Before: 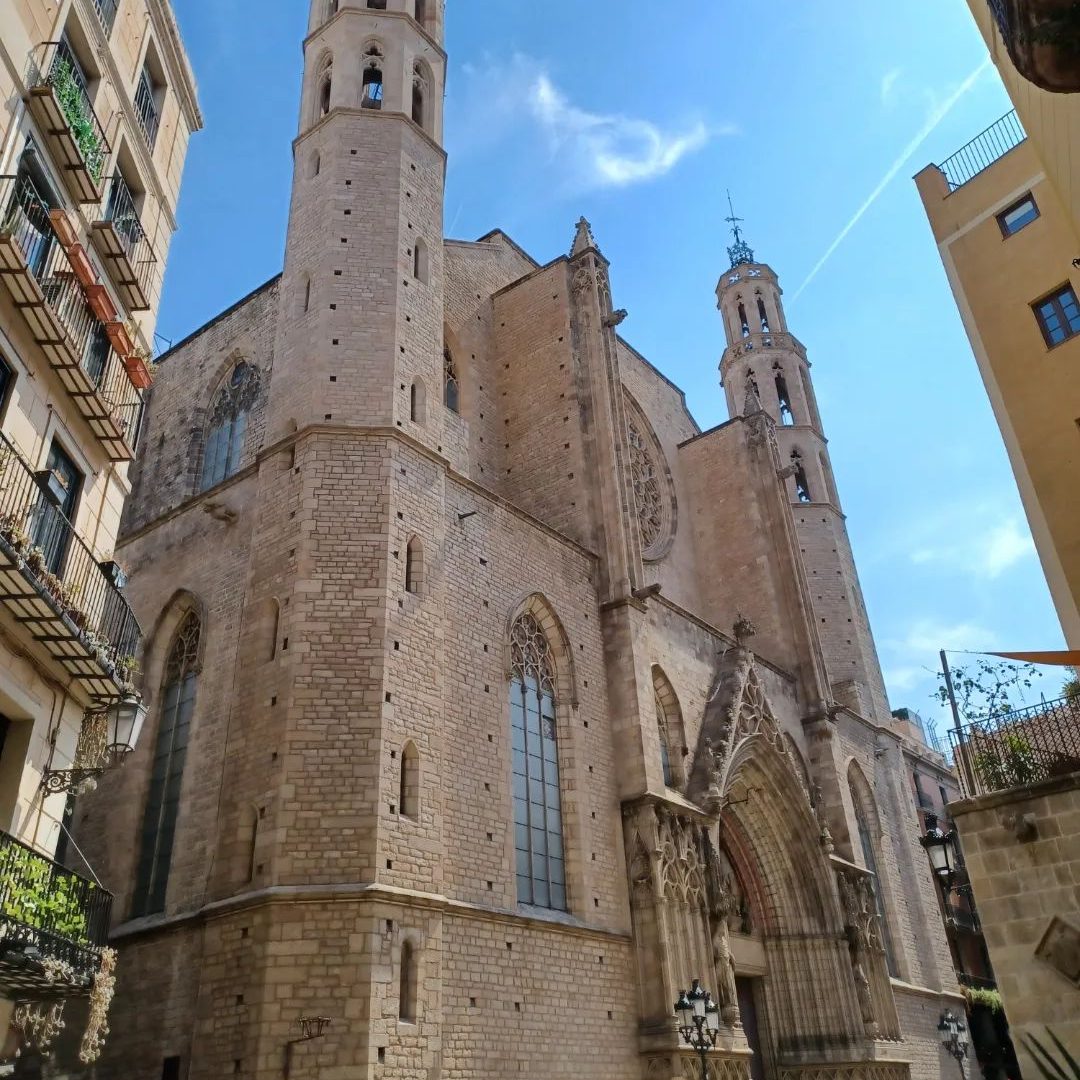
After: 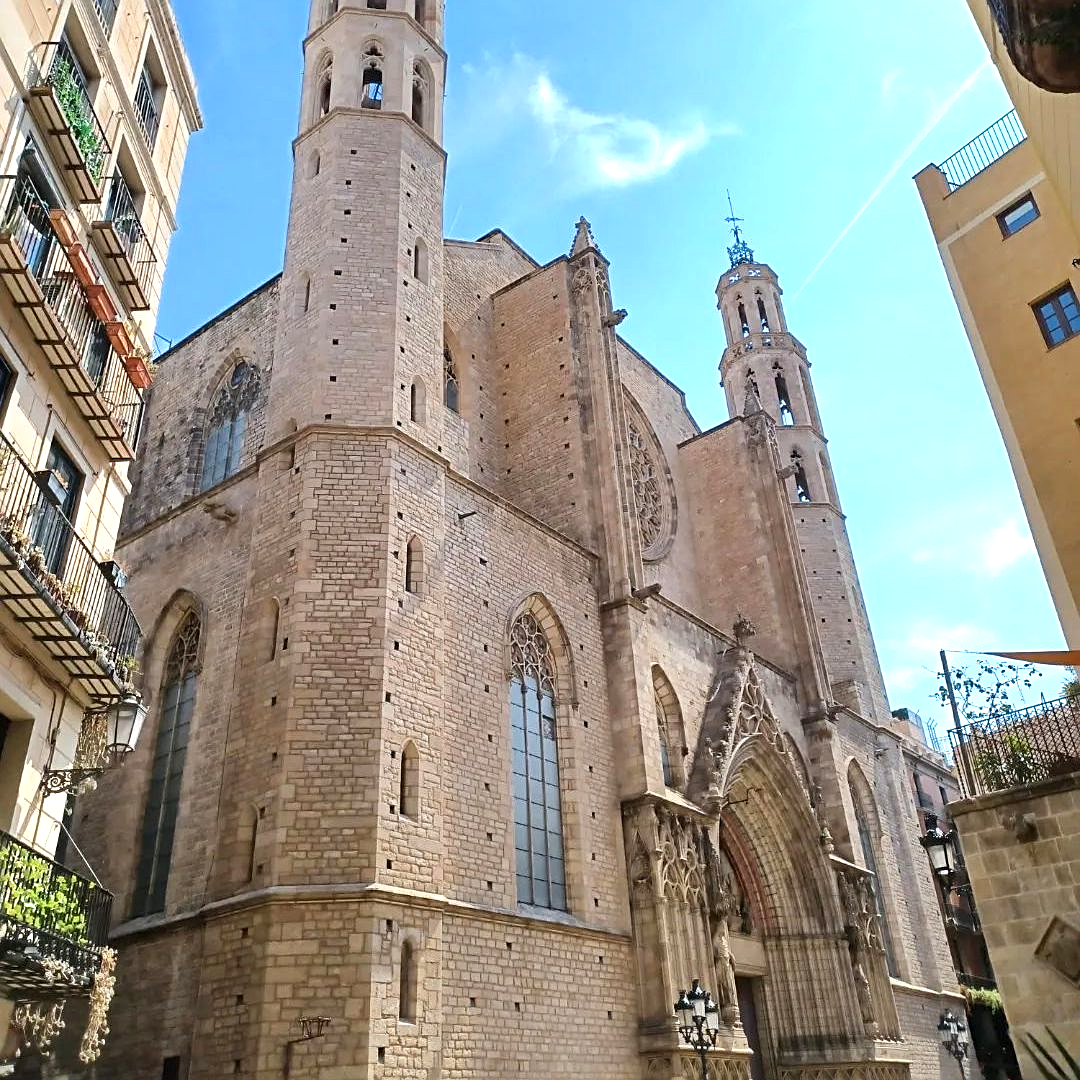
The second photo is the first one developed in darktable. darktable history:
exposure: black level correction 0, exposure 0.692 EV, compensate highlight preservation false
sharpen: radius 1.978
levels: mode automatic, levels [0, 0.492, 0.984]
